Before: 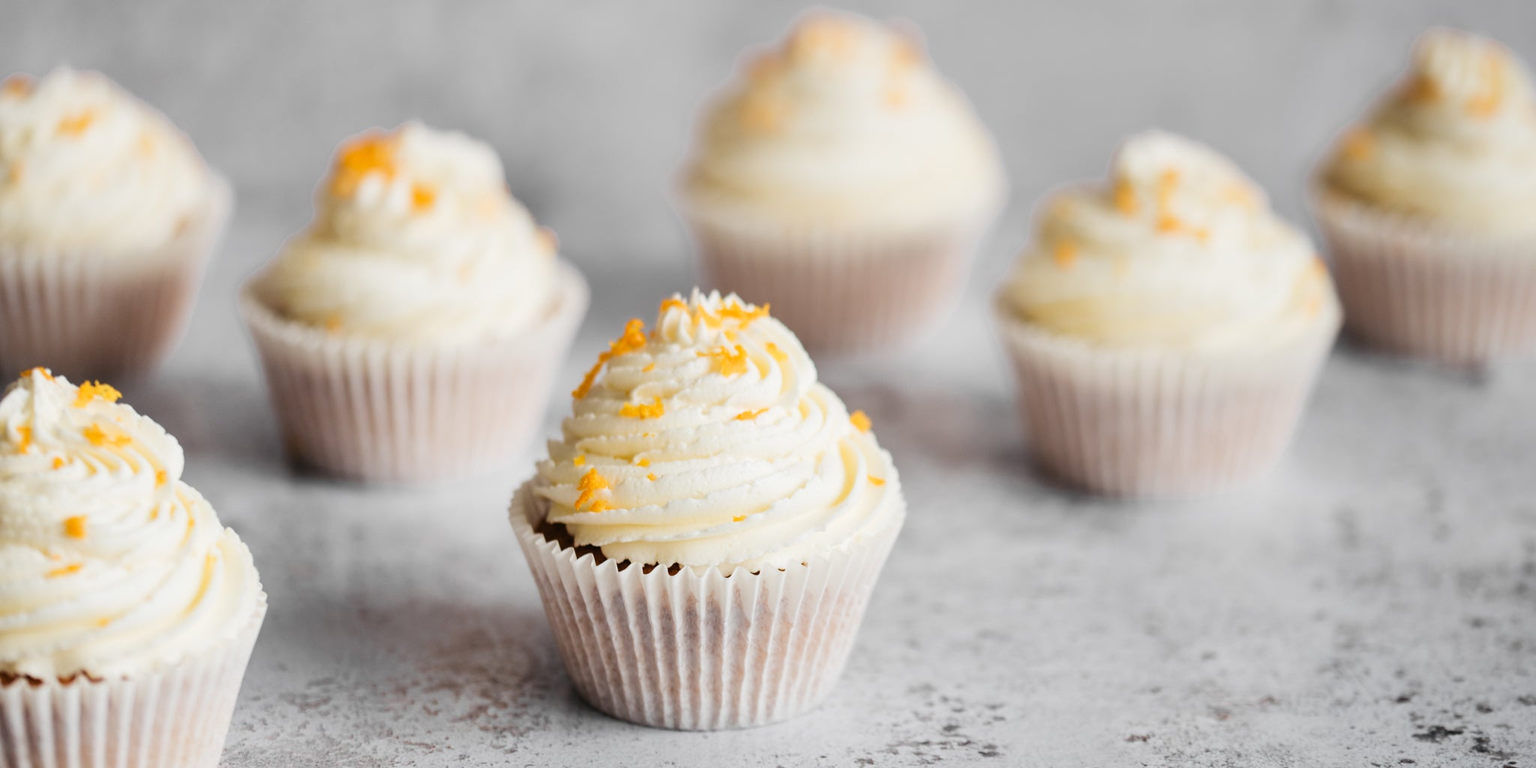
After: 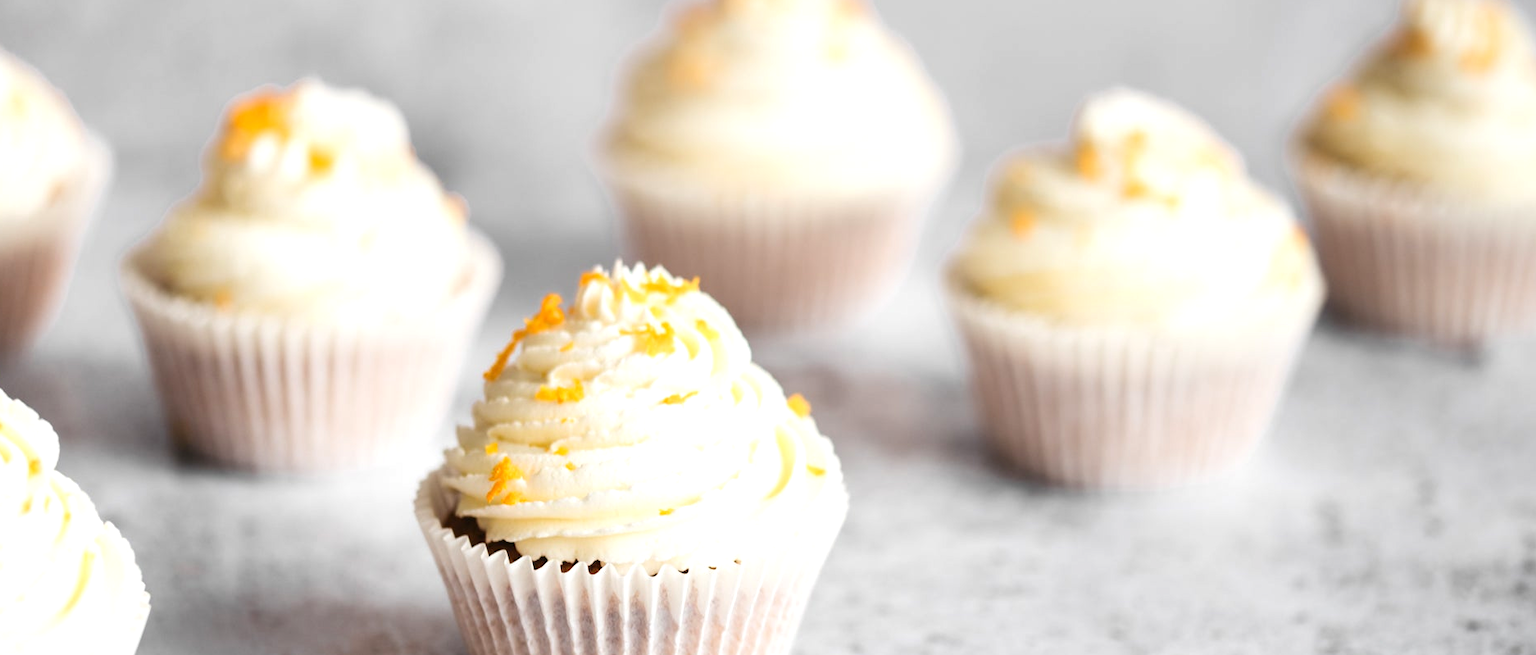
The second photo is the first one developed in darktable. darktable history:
crop: left 8.455%, top 6.599%, bottom 15.259%
exposure: exposure 0.478 EV, compensate exposure bias true, compensate highlight preservation false
